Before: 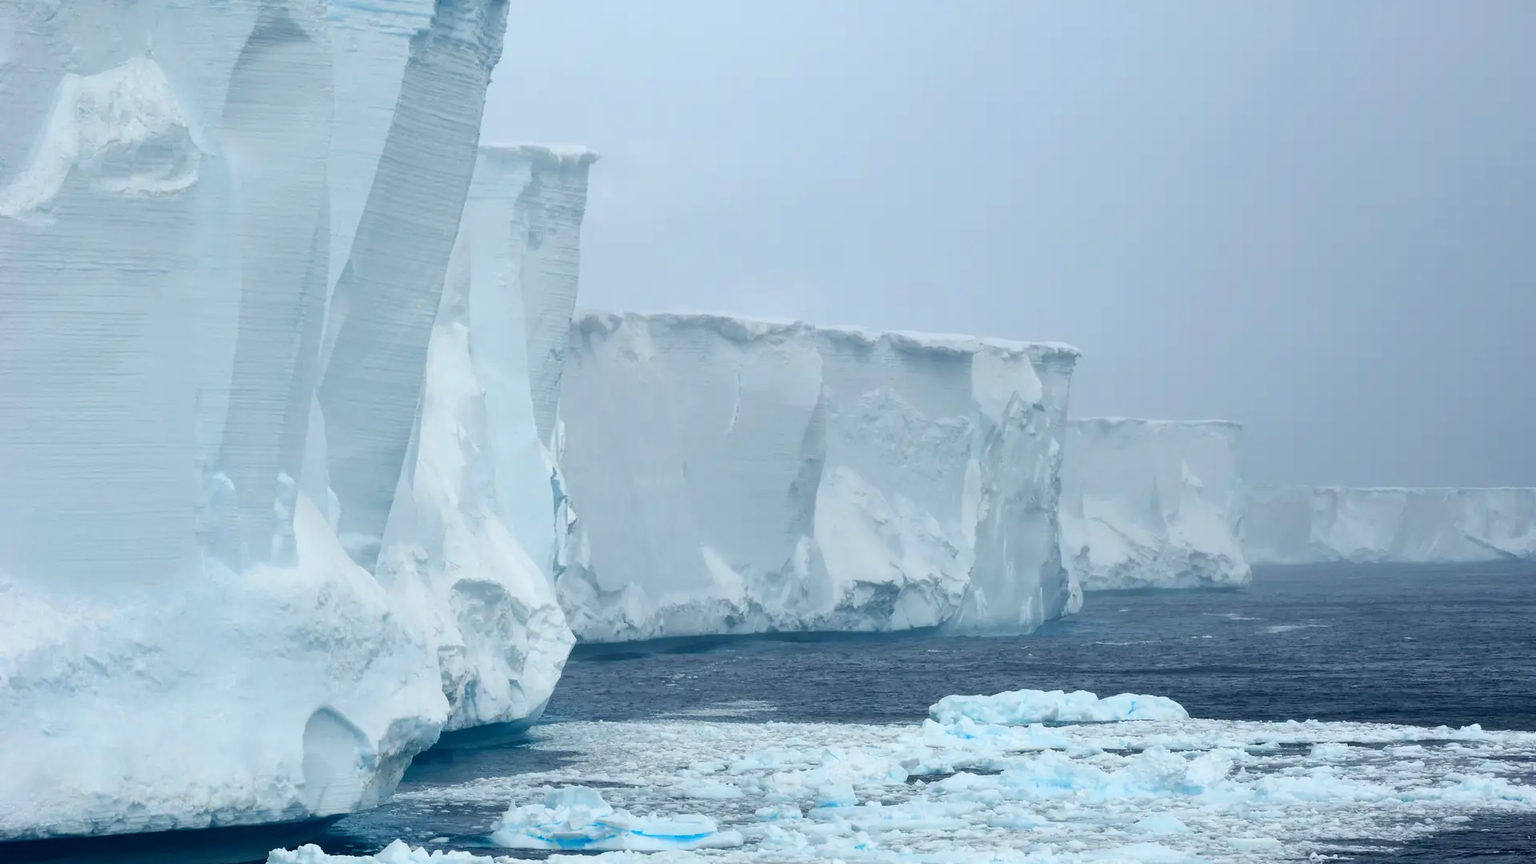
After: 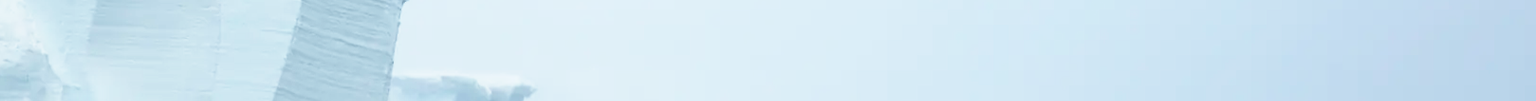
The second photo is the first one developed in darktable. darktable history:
crop and rotate: left 9.644%, top 9.491%, right 6.021%, bottom 80.509%
base curve: curves: ch0 [(0, 0) (0.579, 0.807) (1, 1)], preserve colors none
